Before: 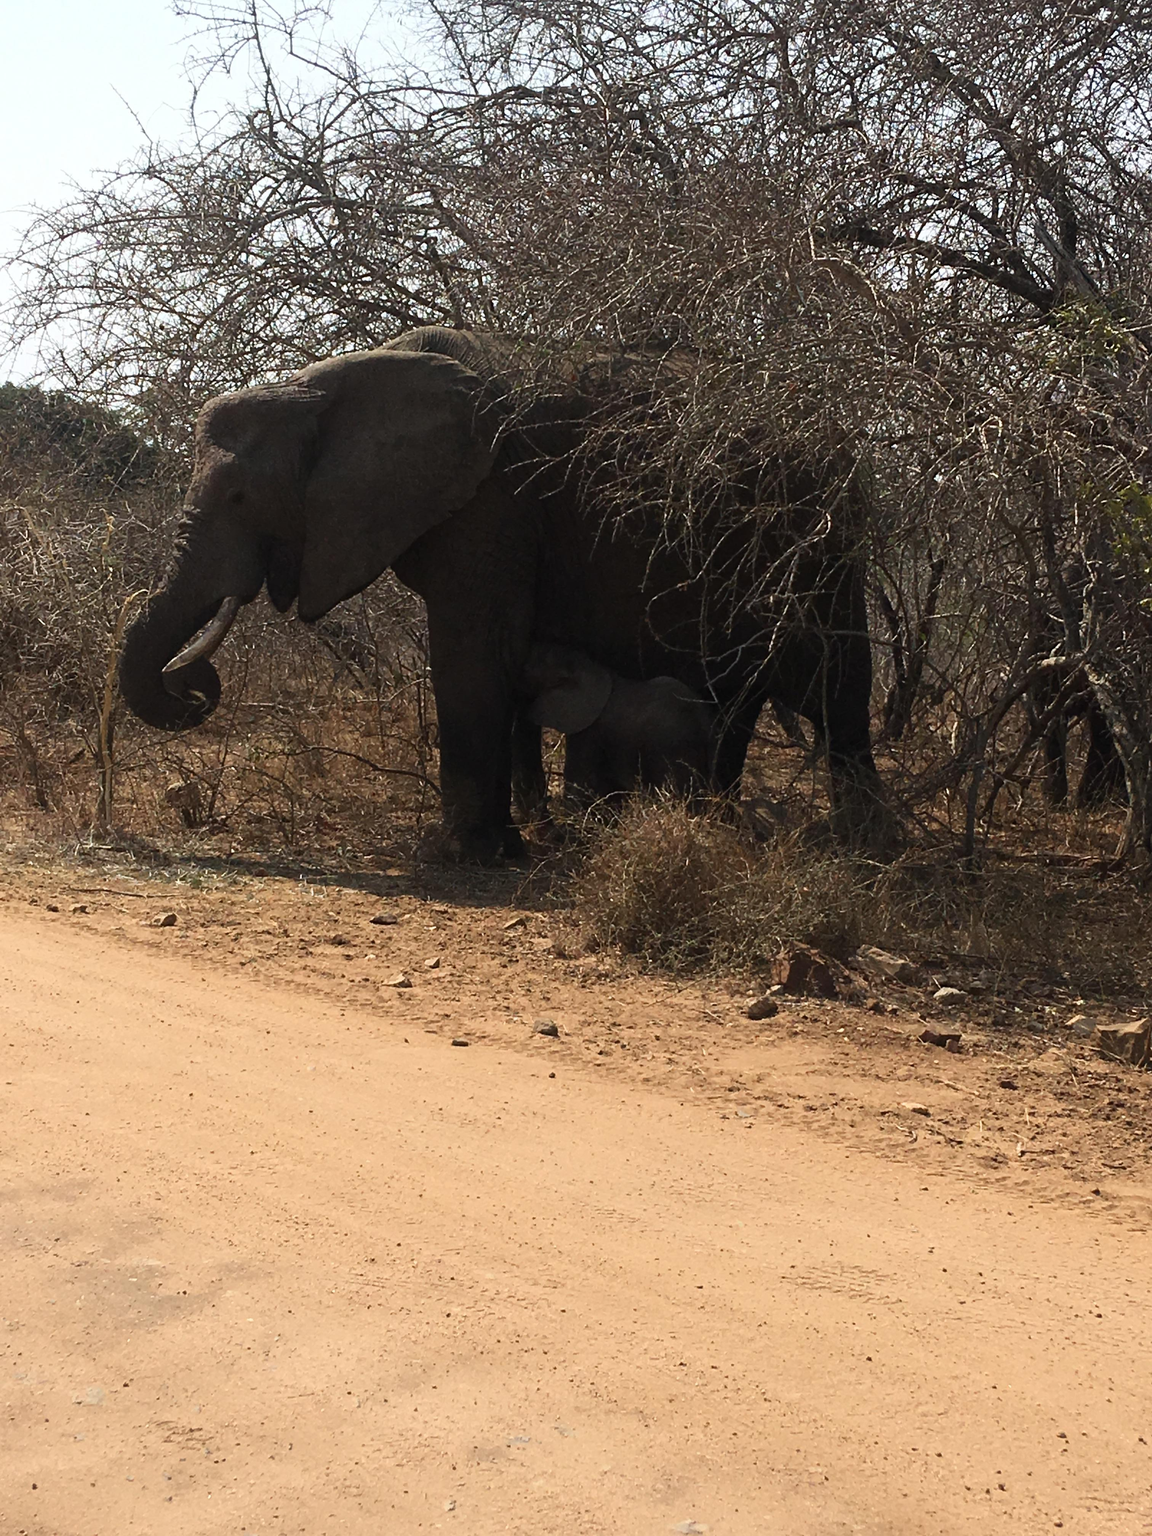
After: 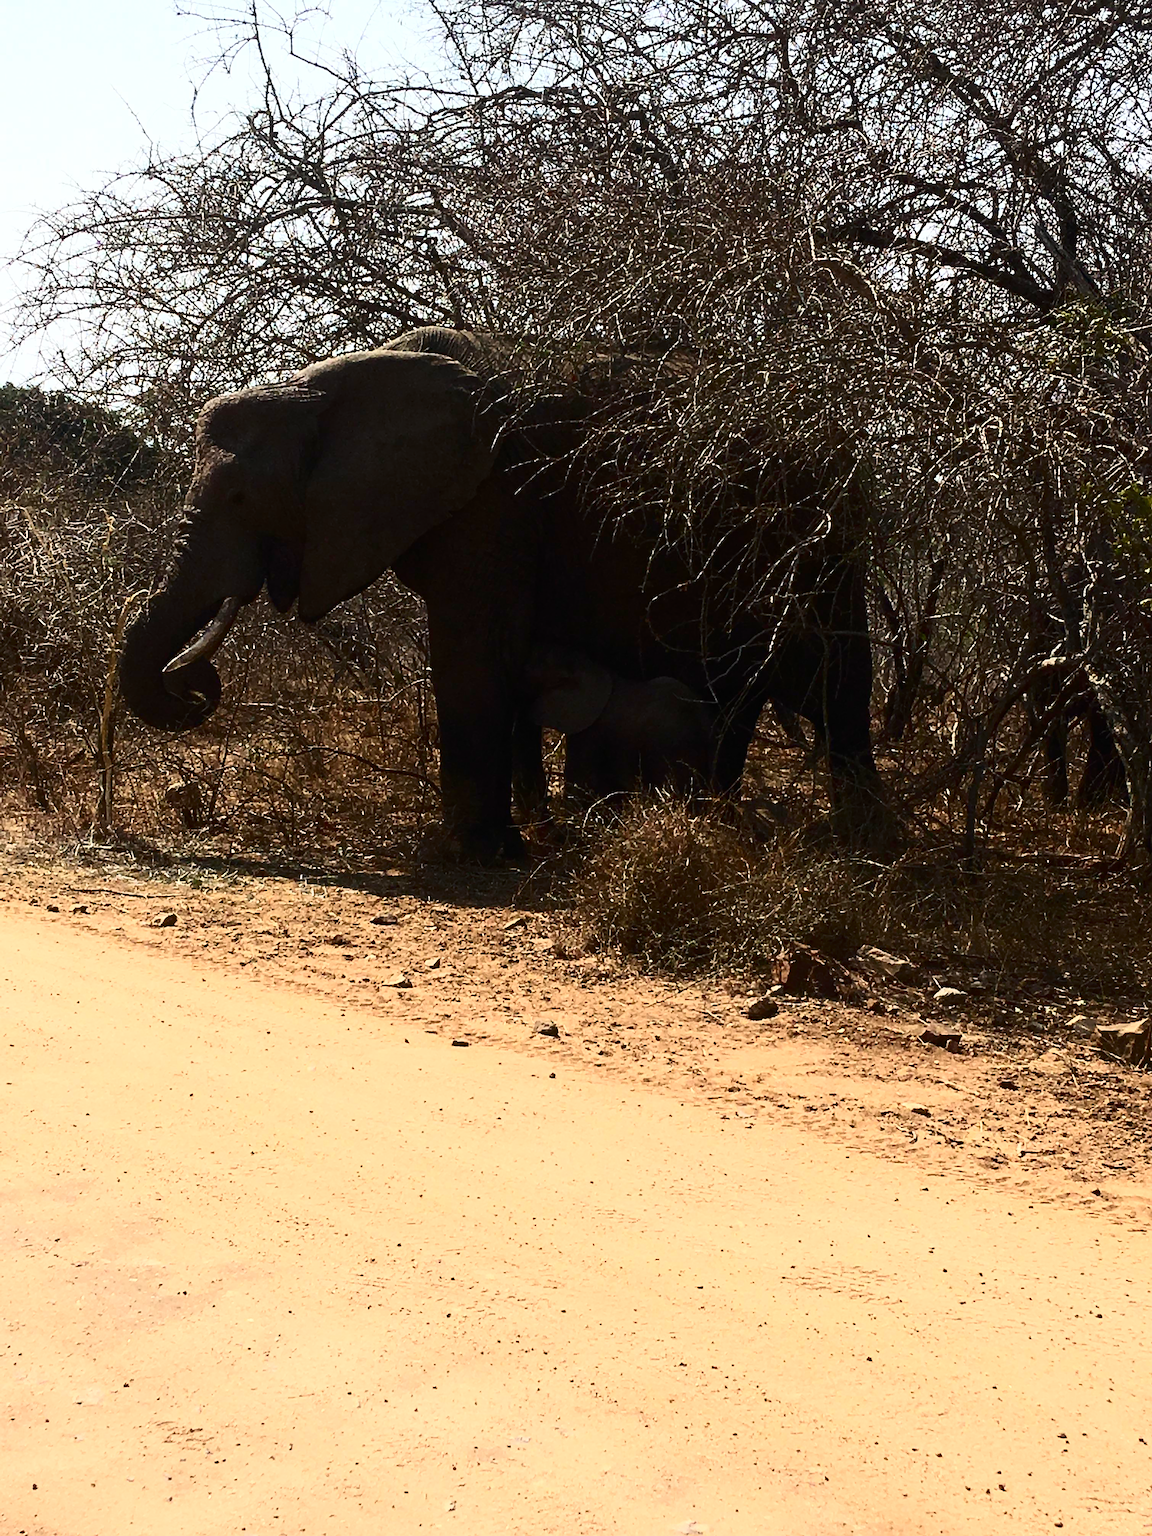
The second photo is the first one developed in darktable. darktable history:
sharpen: on, module defaults
contrast brightness saturation: contrast 0.396, brightness 0.044, saturation 0.261
